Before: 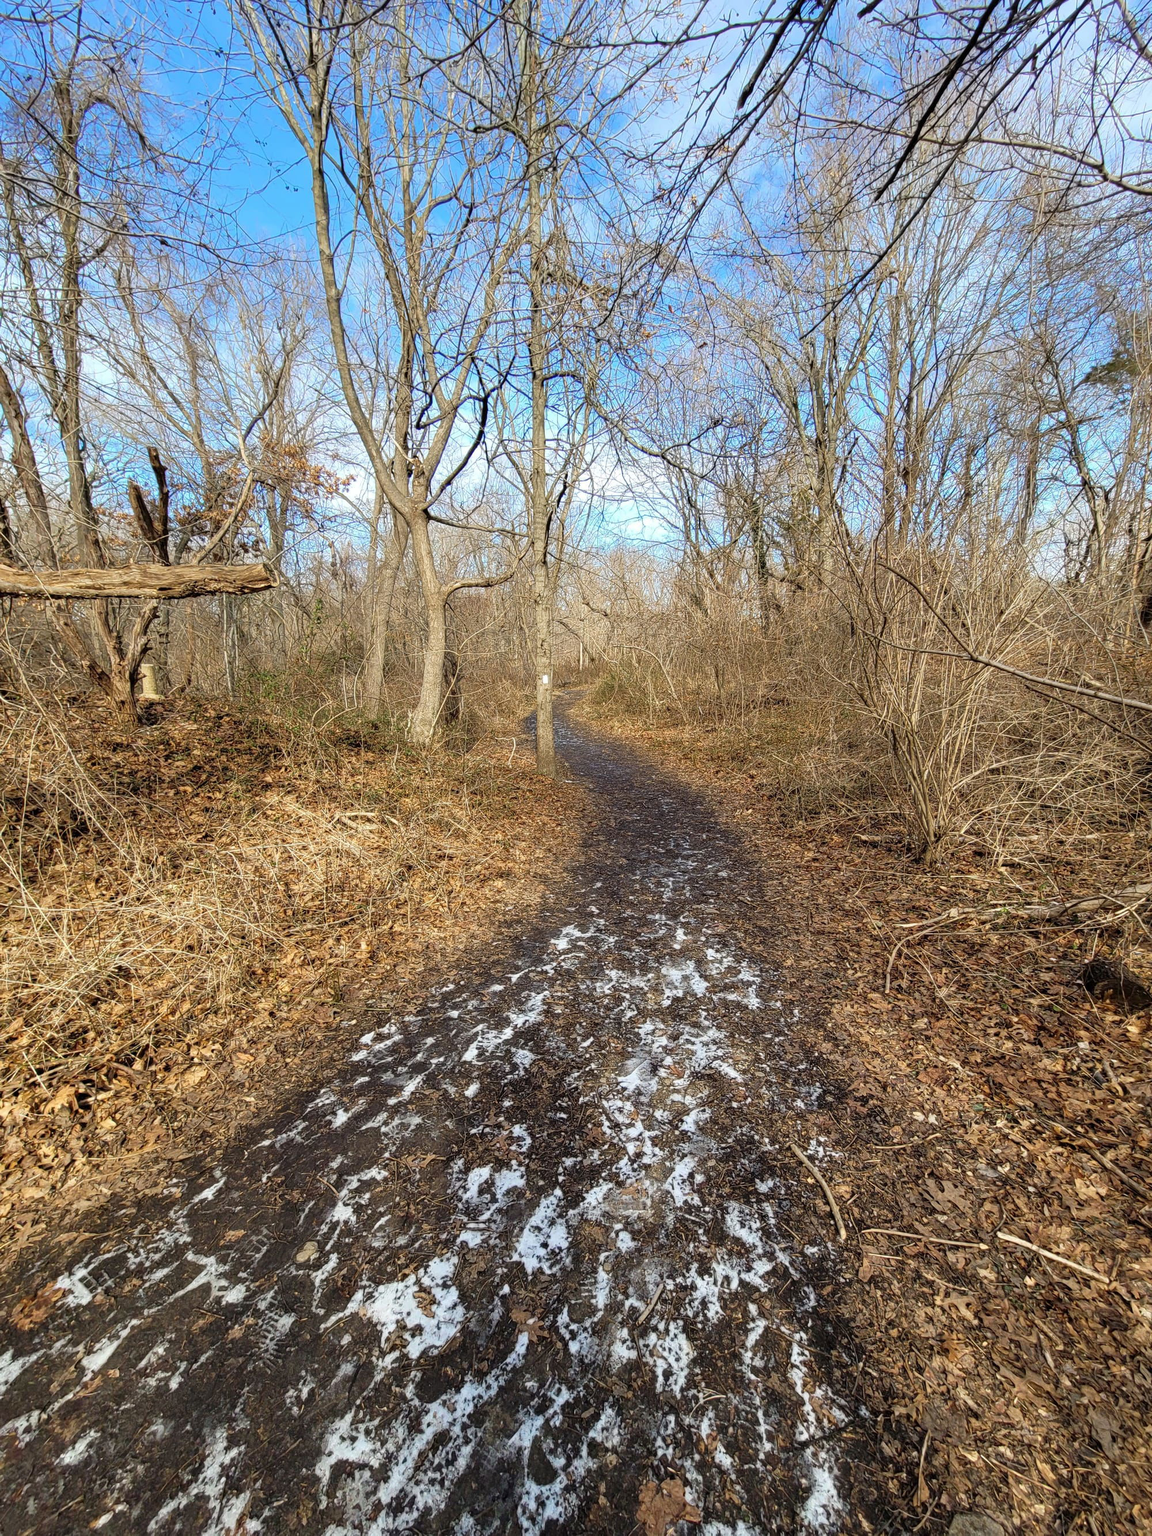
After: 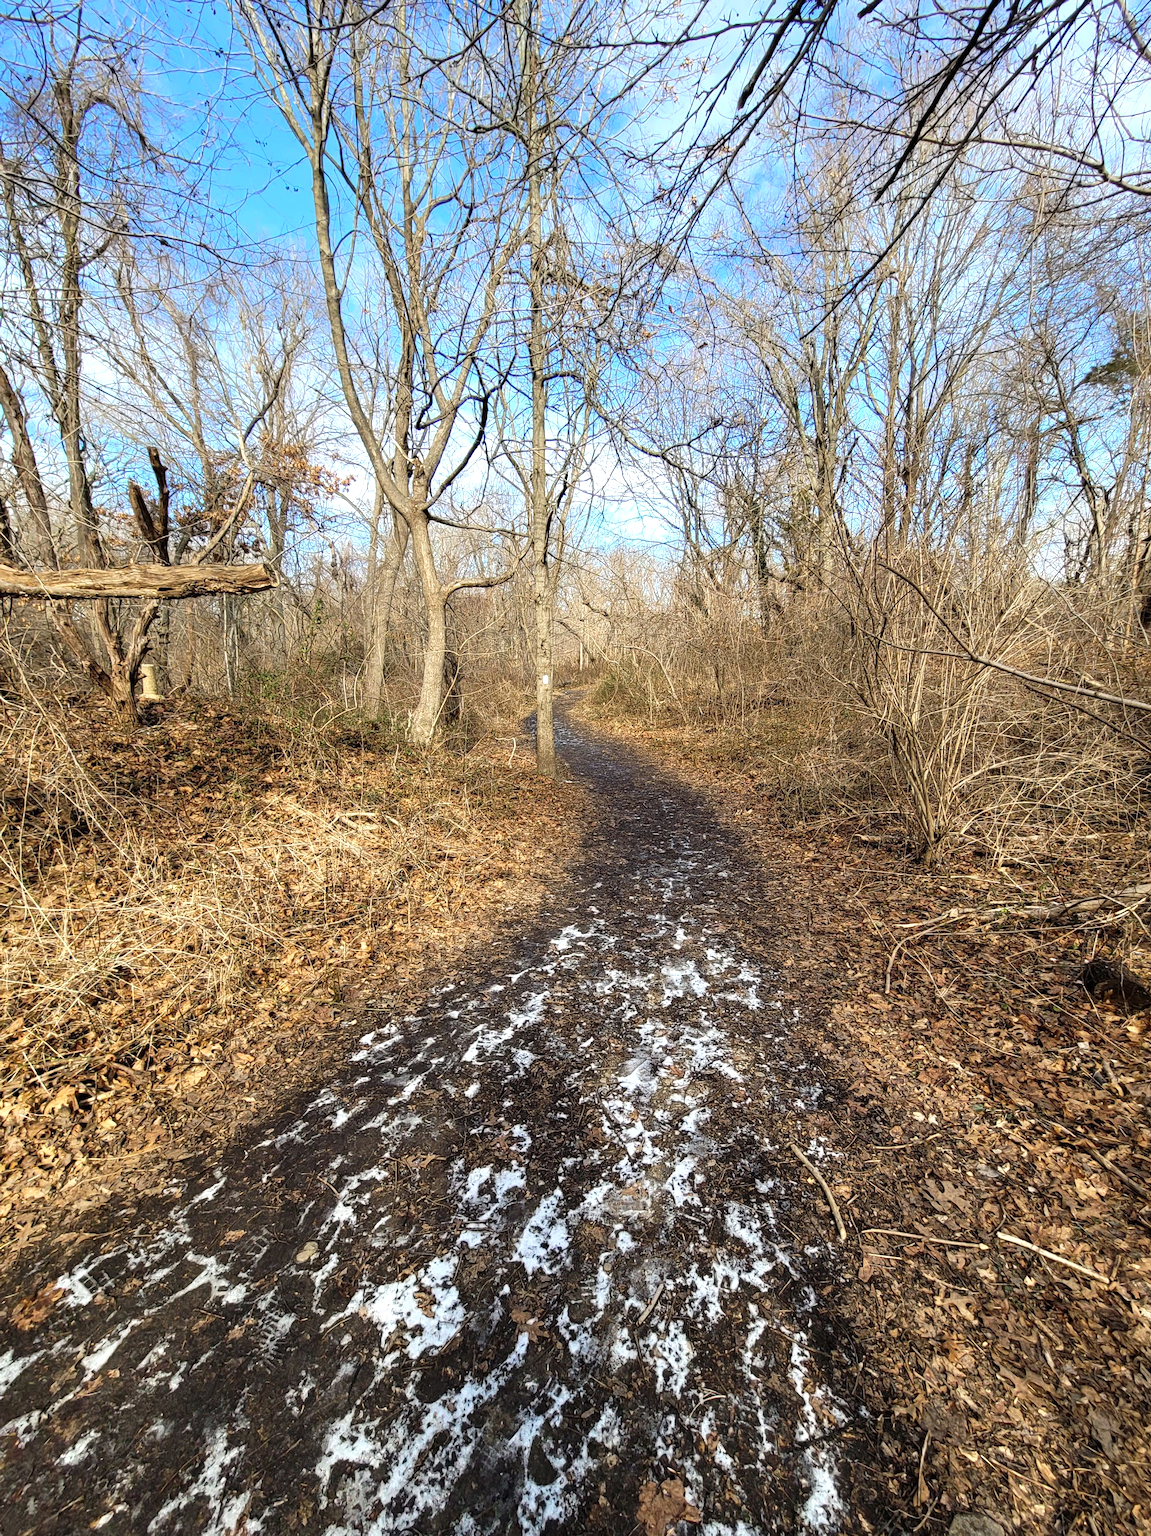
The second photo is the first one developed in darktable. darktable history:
tone equalizer: -8 EV -0.409 EV, -7 EV -0.365 EV, -6 EV -0.338 EV, -5 EV -0.204 EV, -3 EV 0.247 EV, -2 EV 0.336 EV, -1 EV 0.394 EV, +0 EV 0.386 EV, edges refinement/feathering 500, mask exposure compensation -1.57 EV, preserve details no
base curve: curves: ch0 [(0, 0) (0.989, 0.992)], preserve colors none
